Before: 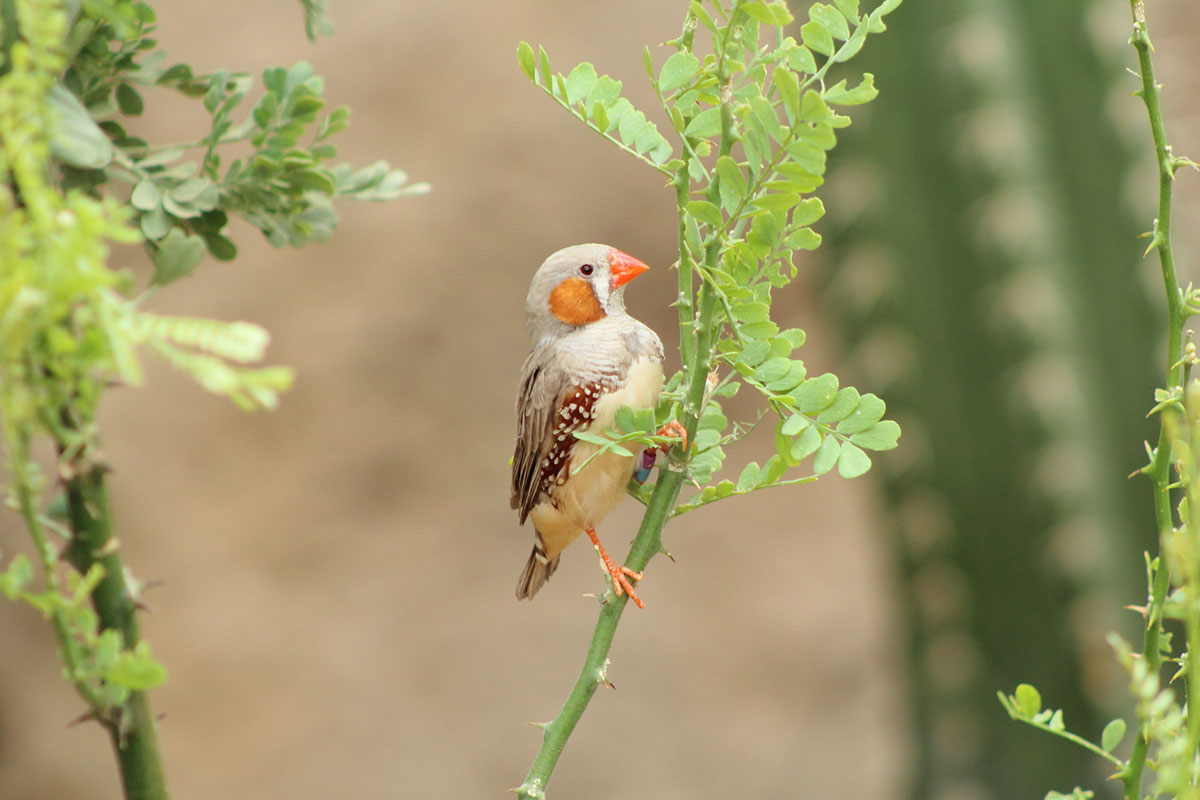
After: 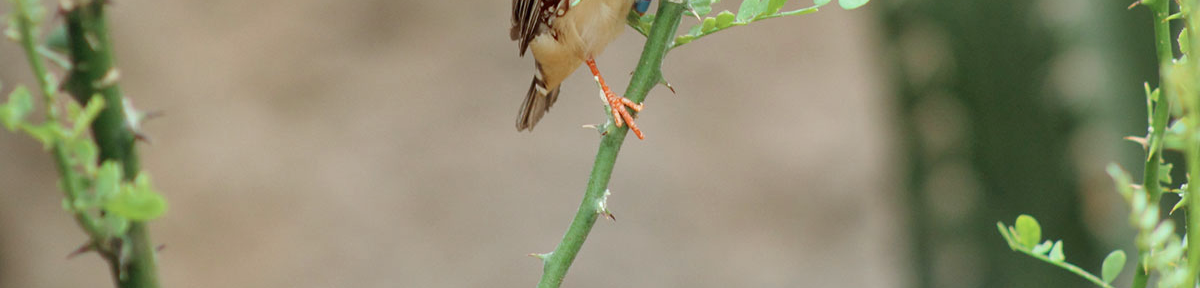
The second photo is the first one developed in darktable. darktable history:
crop and rotate: top 58.772%, bottom 5.104%
color calibration: illuminant as shot in camera, x 0.369, y 0.376, temperature 4323.22 K, saturation algorithm version 1 (2020)
local contrast: mode bilateral grid, contrast 20, coarseness 50, detail 121%, midtone range 0.2
exposure: black level correction 0.001, exposure -0.124 EV, compensate exposure bias true, compensate highlight preservation false
